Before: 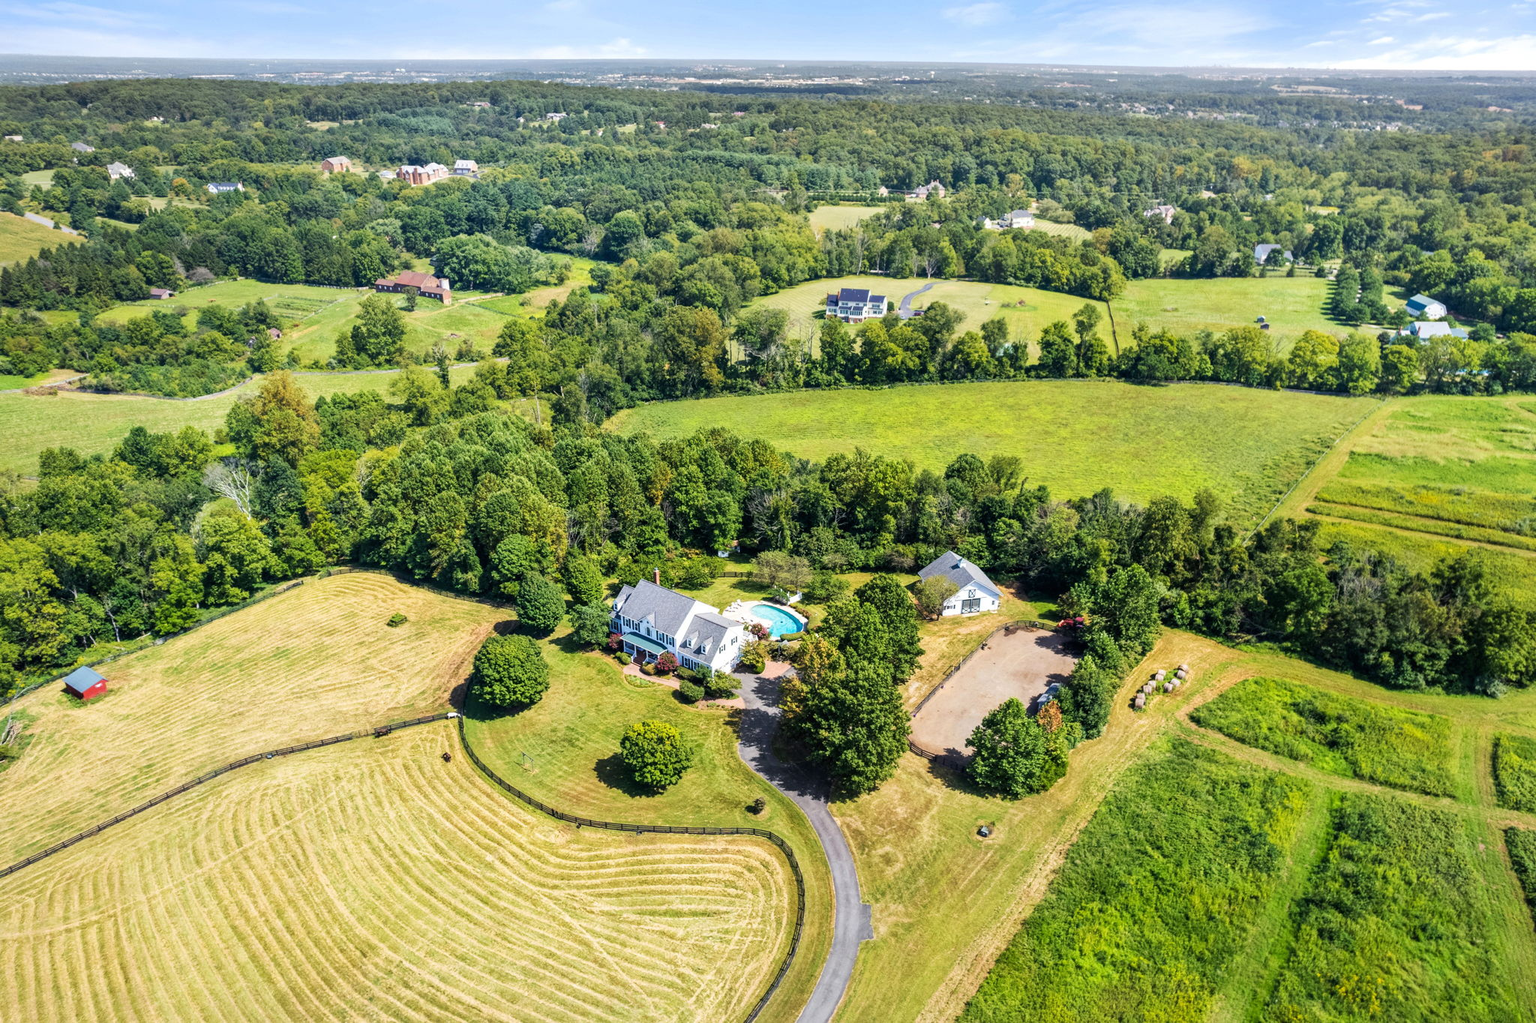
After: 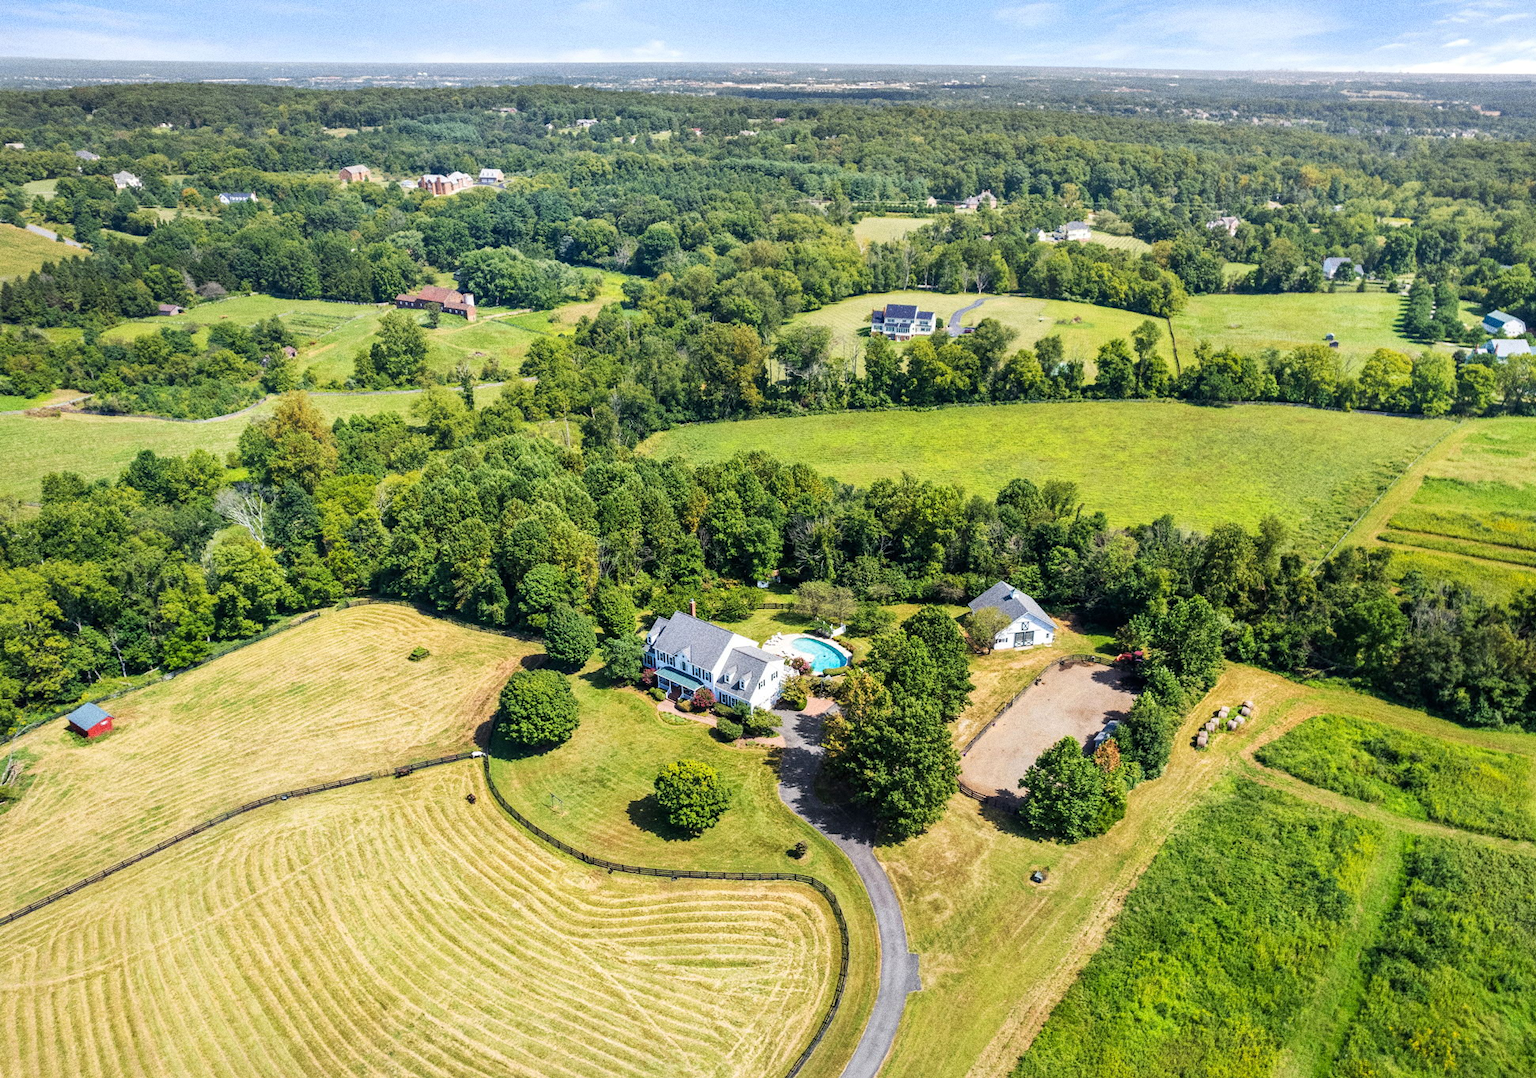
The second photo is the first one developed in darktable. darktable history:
grain: coarseness 0.09 ISO, strength 40%
crop and rotate: right 5.167%
